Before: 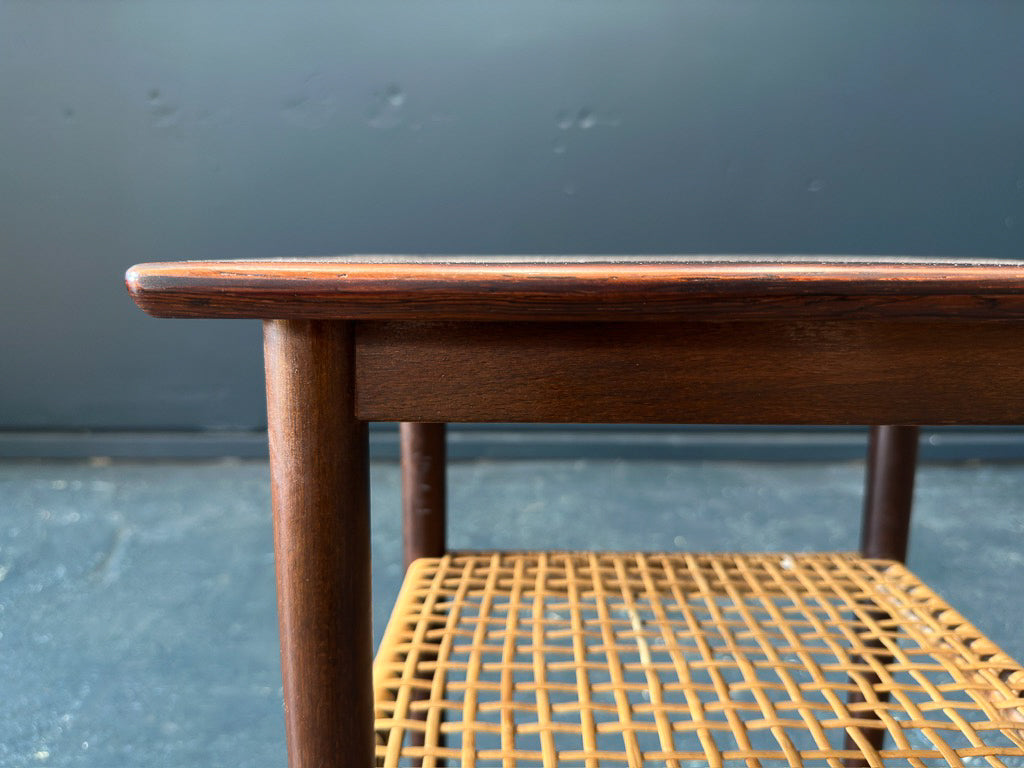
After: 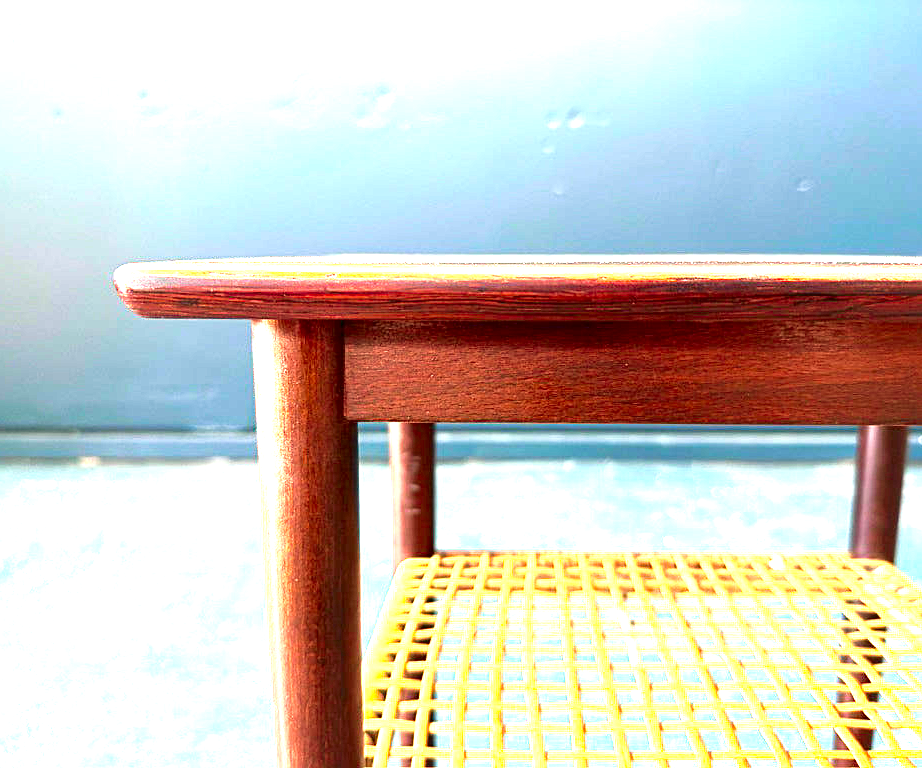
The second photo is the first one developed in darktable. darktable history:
crop and rotate: left 1.088%, right 8.807%
shadows and highlights: radius 110.86, shadows 51.09, white point adjustment 9.16, highlights -4.17, highlights color adjustment 32.2%, soften with gaussian
sharpen: radius 2.167, amount 0.381, threshold 0
color correction: highlights a* 5.81, highlights b* 4.84
exposure: exposure 2.04 EV, compensate highlight preservation false
tone curve: curves: ch0 [(0, 0) (0.058, 0.027) (0.214, 0.183) (0.304, 0.288) (0.561, 0.554) (0.687, 0.677) (0.768, 0.768) (0.858, 0.861) (0.986, 0.957)]; ch1 [(0, 0) (0.172, 0.123) (0.312, 0.296) (0.437, 0.429) (0.471, 0.469) (0.502, 0.5) (0.513, 0.515) (0.583, 0.604) (0.631, 0.659) (0.703, 0.721) (0.889, 0.924) (1, 1)]; ch2 [(0, 0) (0.411, 0.424) (0.485, 0.497) (0.502, 0.5) (0.517, 0.511) (0.566, 0.573) (0.622, 0.613) (0.709, 0.677) (1, 1)], color space Lab, independent channels, preserve colors none
contrast brightness saturation: saturation 0.5
velvia: on, module defaults
